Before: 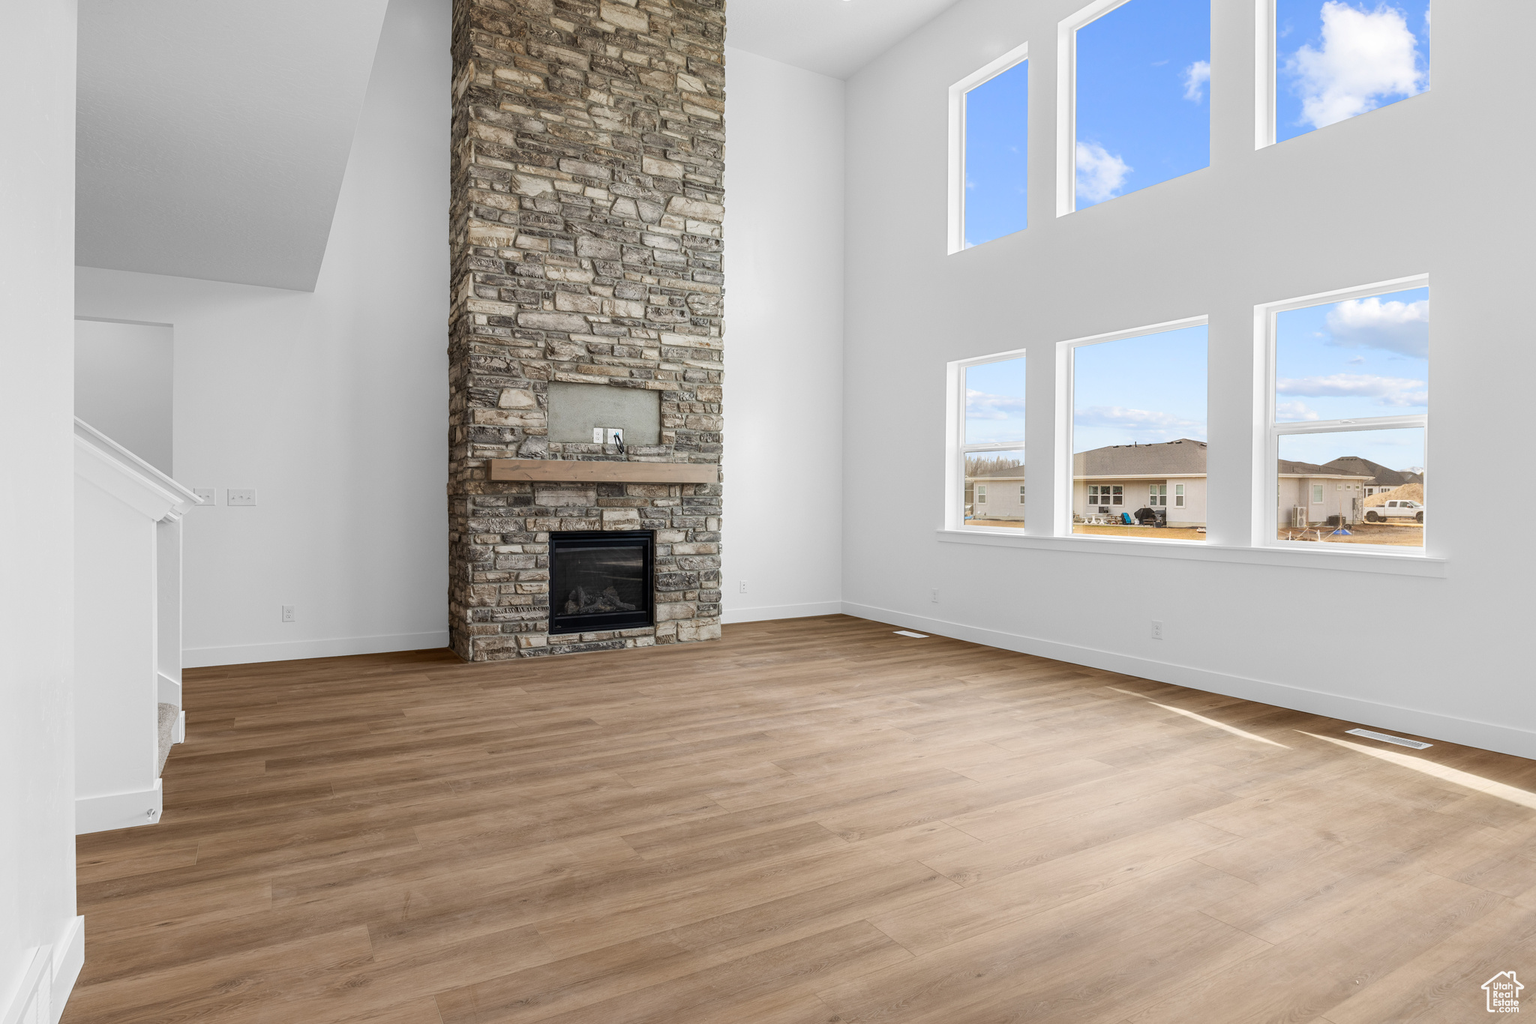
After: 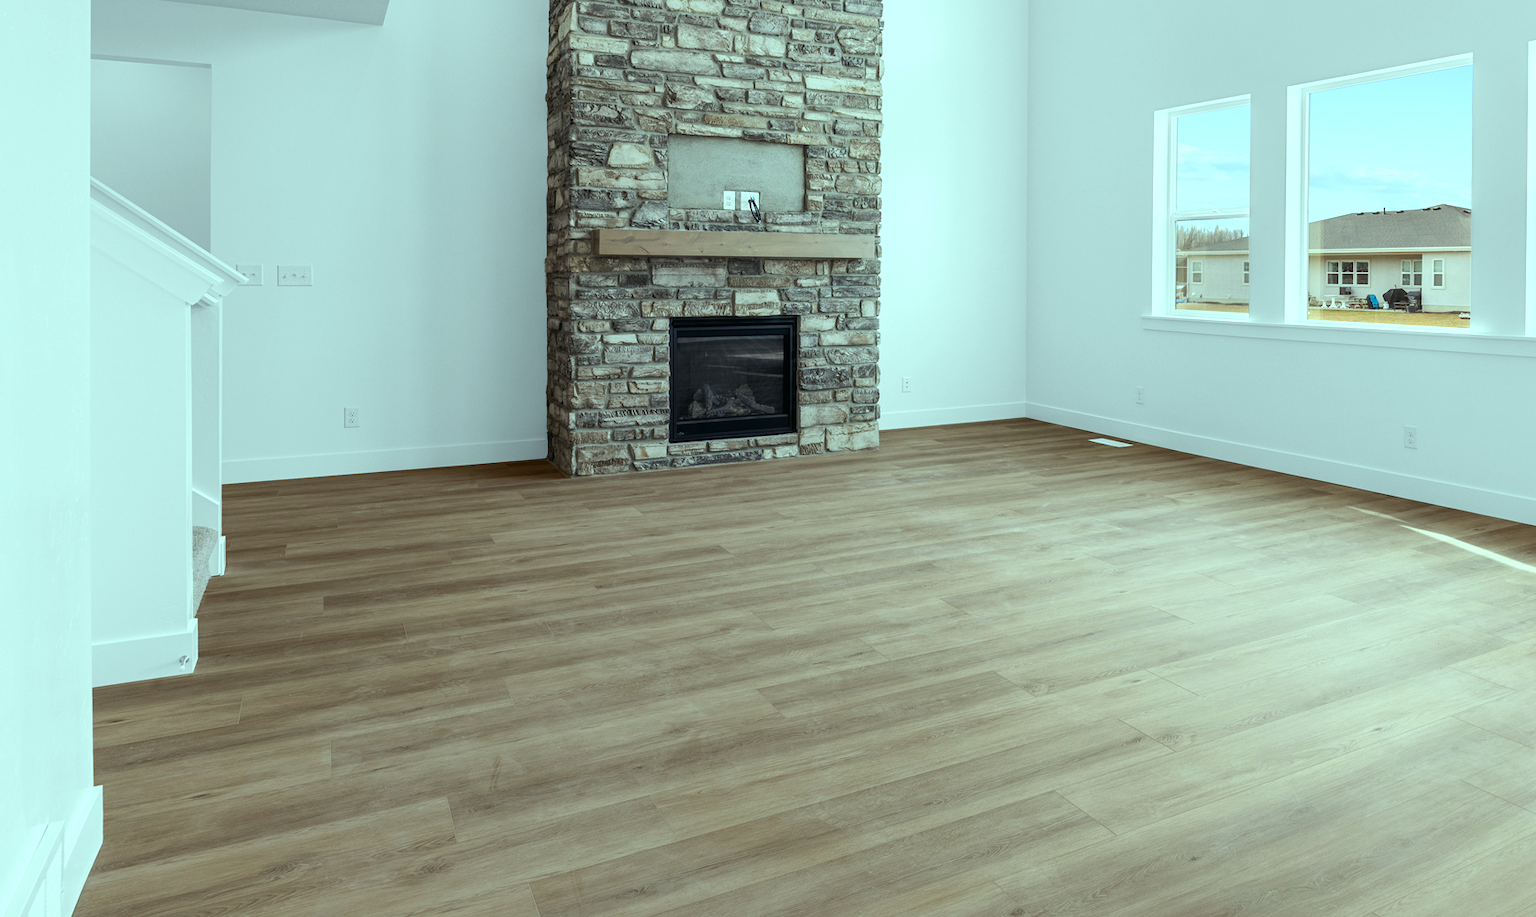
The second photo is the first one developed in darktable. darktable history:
color balance: mode lift, gamma, gain (sRGB), lift [0.997, 0.979, 1.021, 1.011], gamma [1, 1.084, 0.916, 0.998], gain [1, 0.87, 1.13, 1.101], contrast 4.55%, contrast fulcrum 38.24%, output saturation 104.09%
crop: top 26.531%, right 17.959%
